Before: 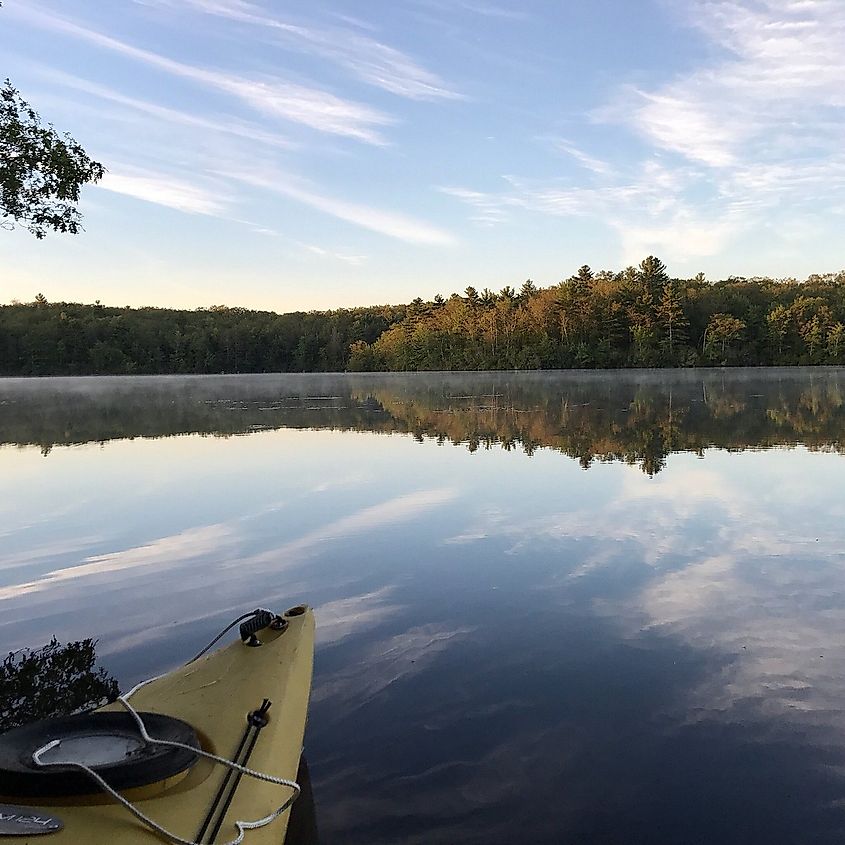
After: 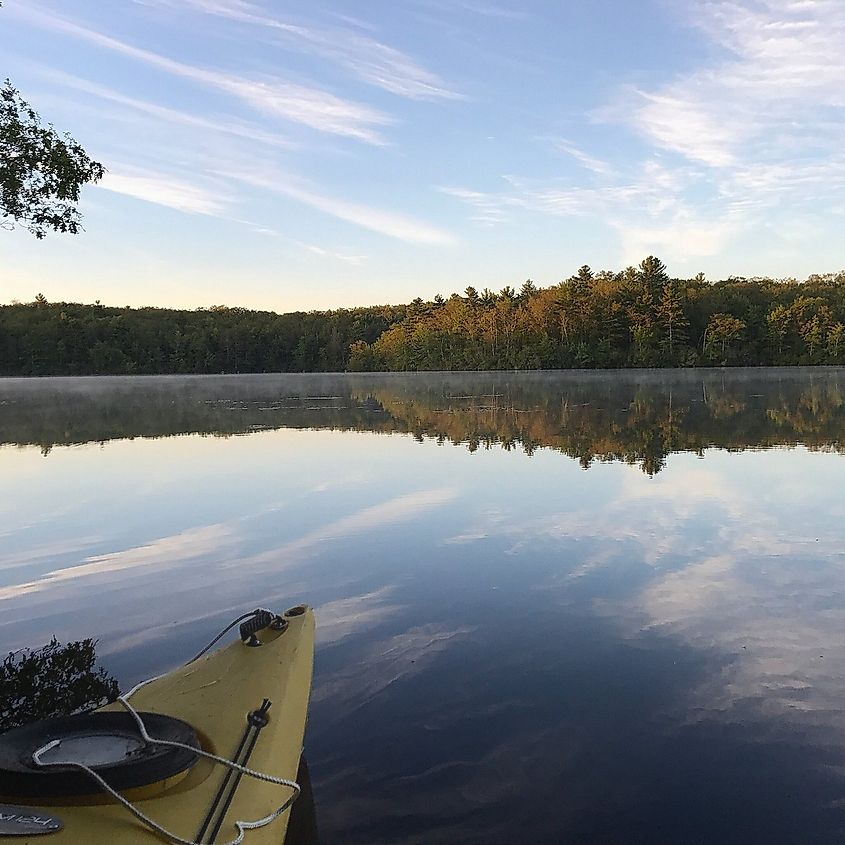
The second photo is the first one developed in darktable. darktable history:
contrast equalizer: octaves 7, y [[0.439, 0.44, 0.442, 0.457, 0.493, 0.498], [0.5 ×6], [0.5 ×6], [0 ×6], [0 ×6]]
tone equalizer: edges refinement/feathering 500, mask exposure compensation -1.57 EV, preserve details no
